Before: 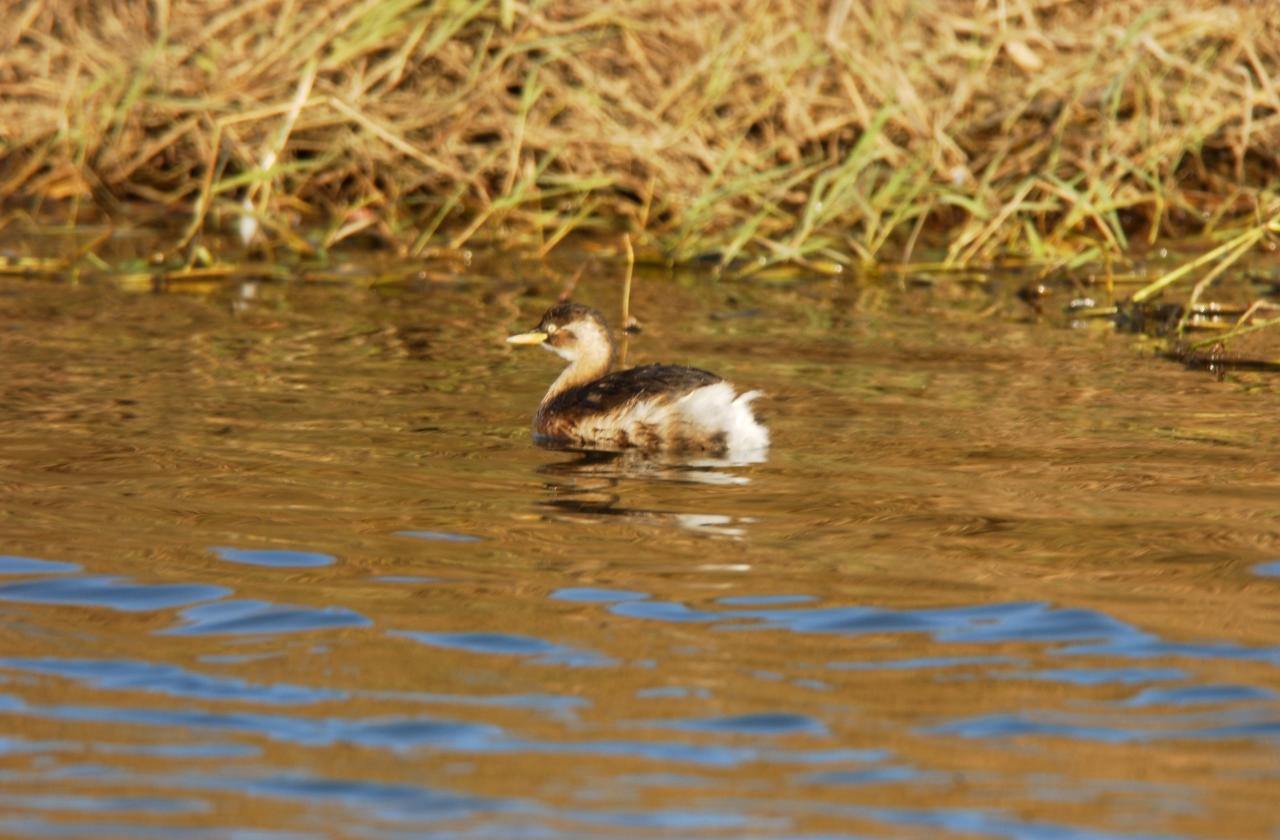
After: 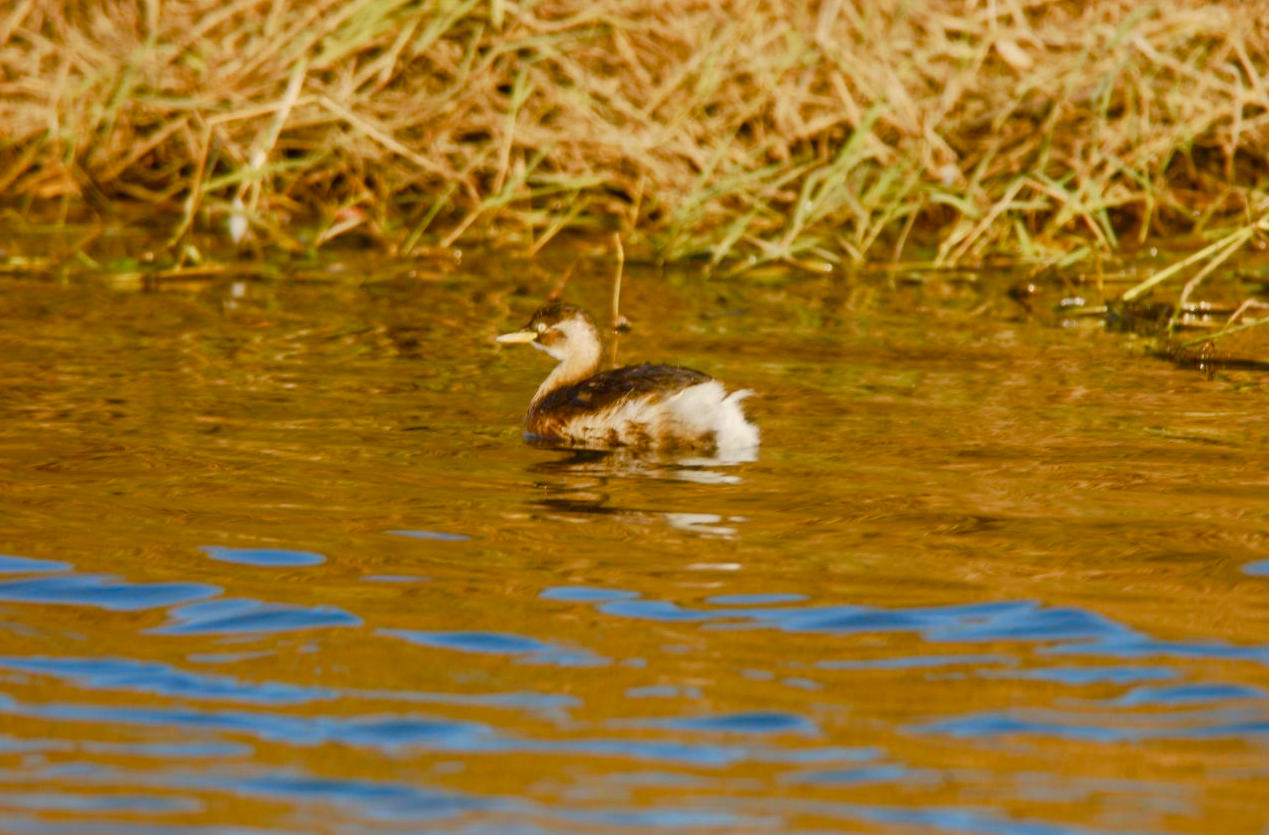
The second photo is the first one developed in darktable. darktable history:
color balance rgb: highlights gain › chroma 3.099%, highlights gain › hue 77.85°, linear chroma grading › shadows 10.194%, linear chroma grading › highlights 10.399%, linear chroma grading › global chroma 15.539%, linear chroma grading › mid-tones 14.722%, perceptual saturation grading › global saturation 20%, perceptual saturation grading › highlights -50.184%, perceptual saturation grading › shadows 30.81%, contrast -9.871%
crop and rotate: left 0.821%, top 0.186%, bottom 0.321%
